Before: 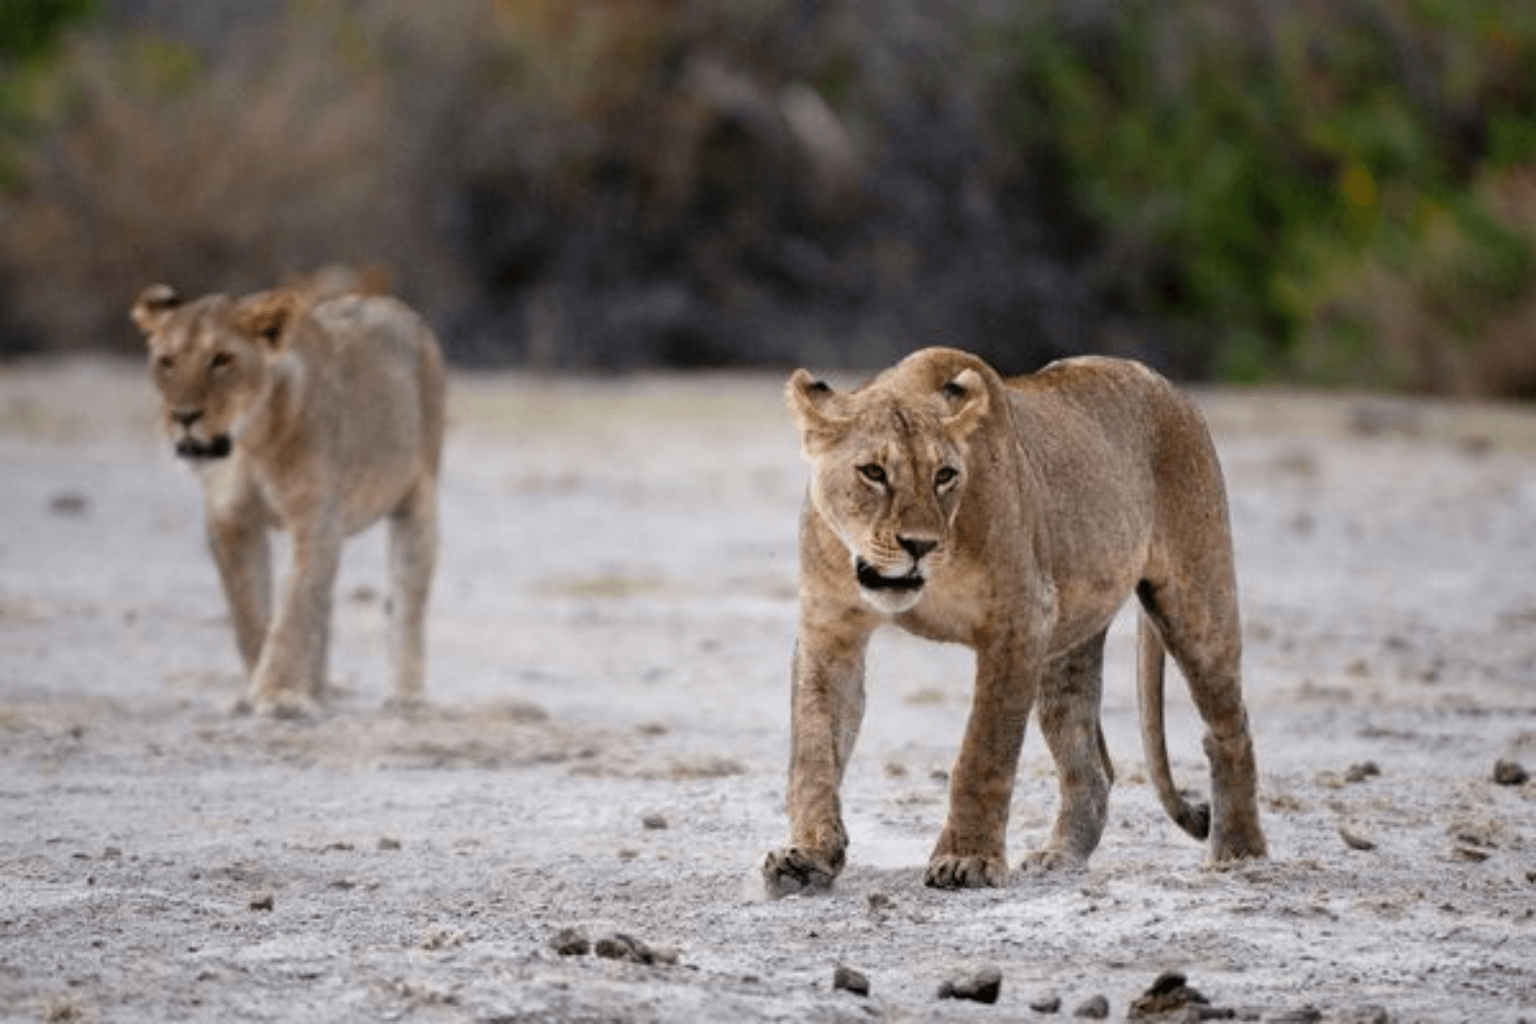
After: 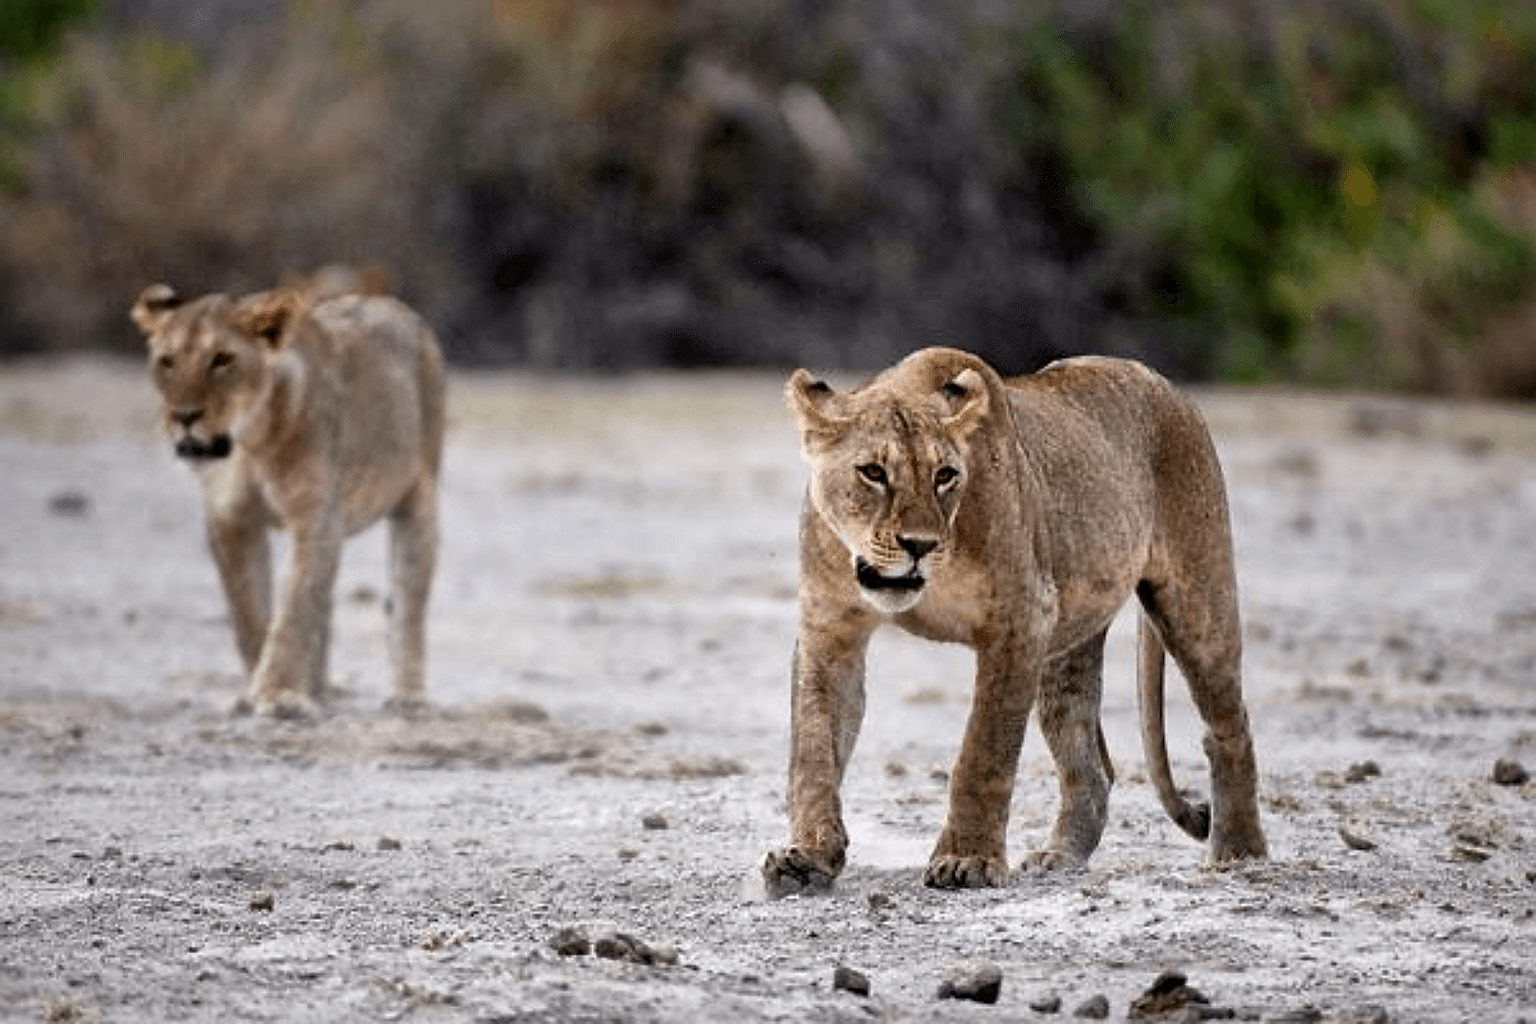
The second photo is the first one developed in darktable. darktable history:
sharpen: radius 1.4, amount 1.25, threshold 0.7
local contrast: mode bilateral grid, contrast 20, coarseness 50, detail 150%, midtone range 0.2
